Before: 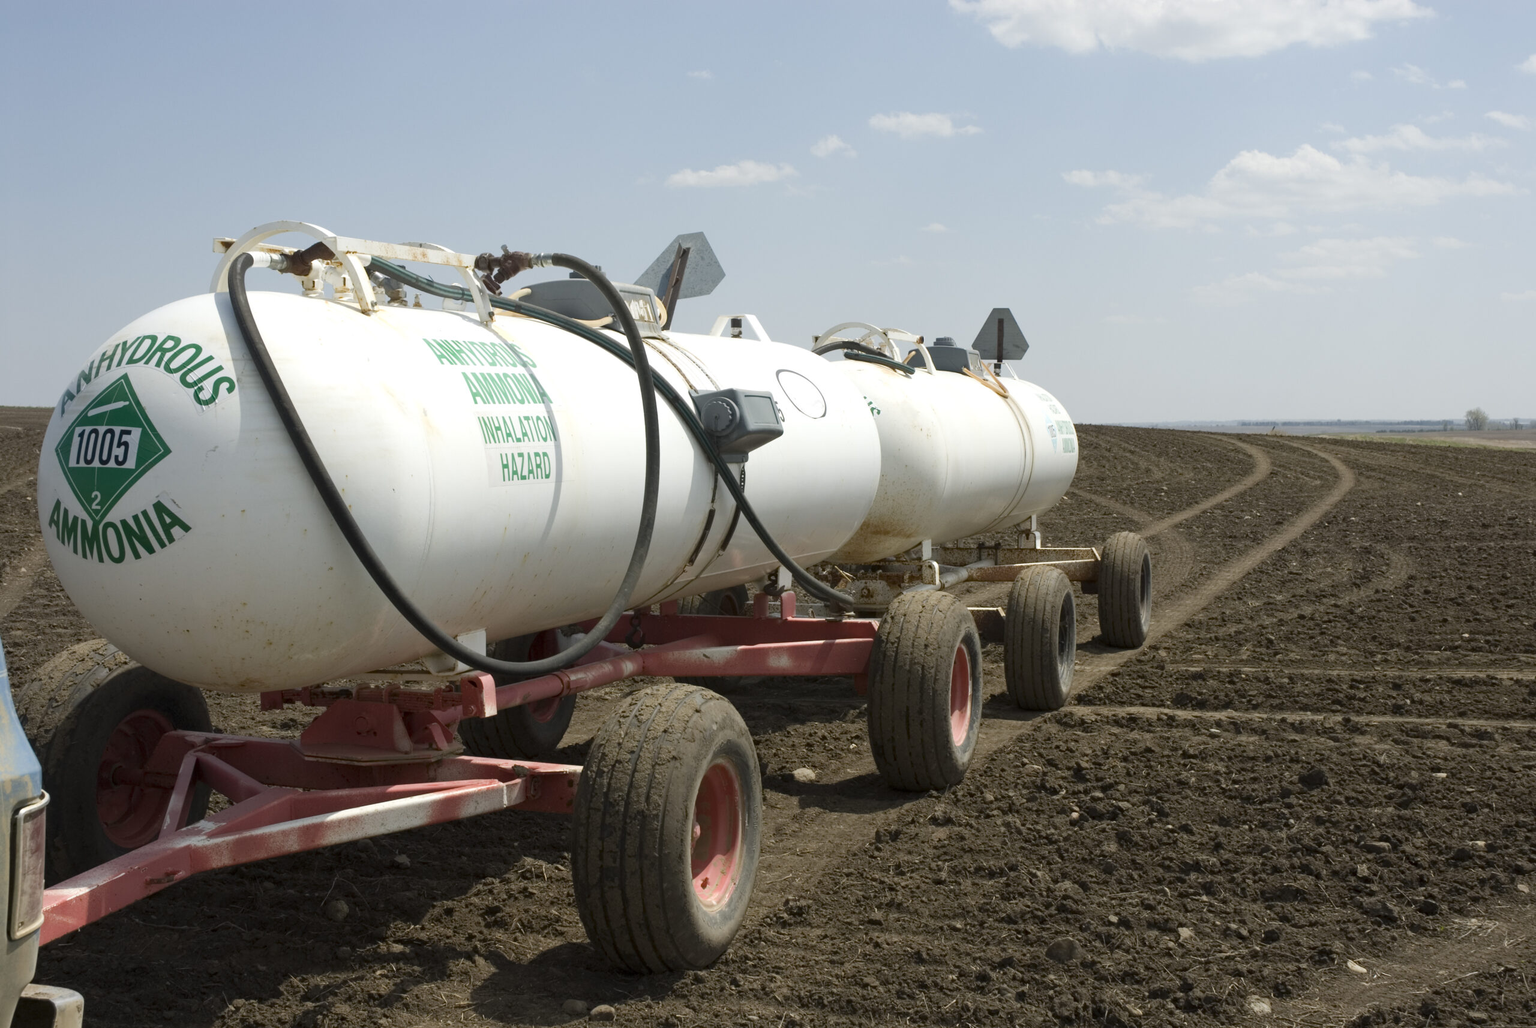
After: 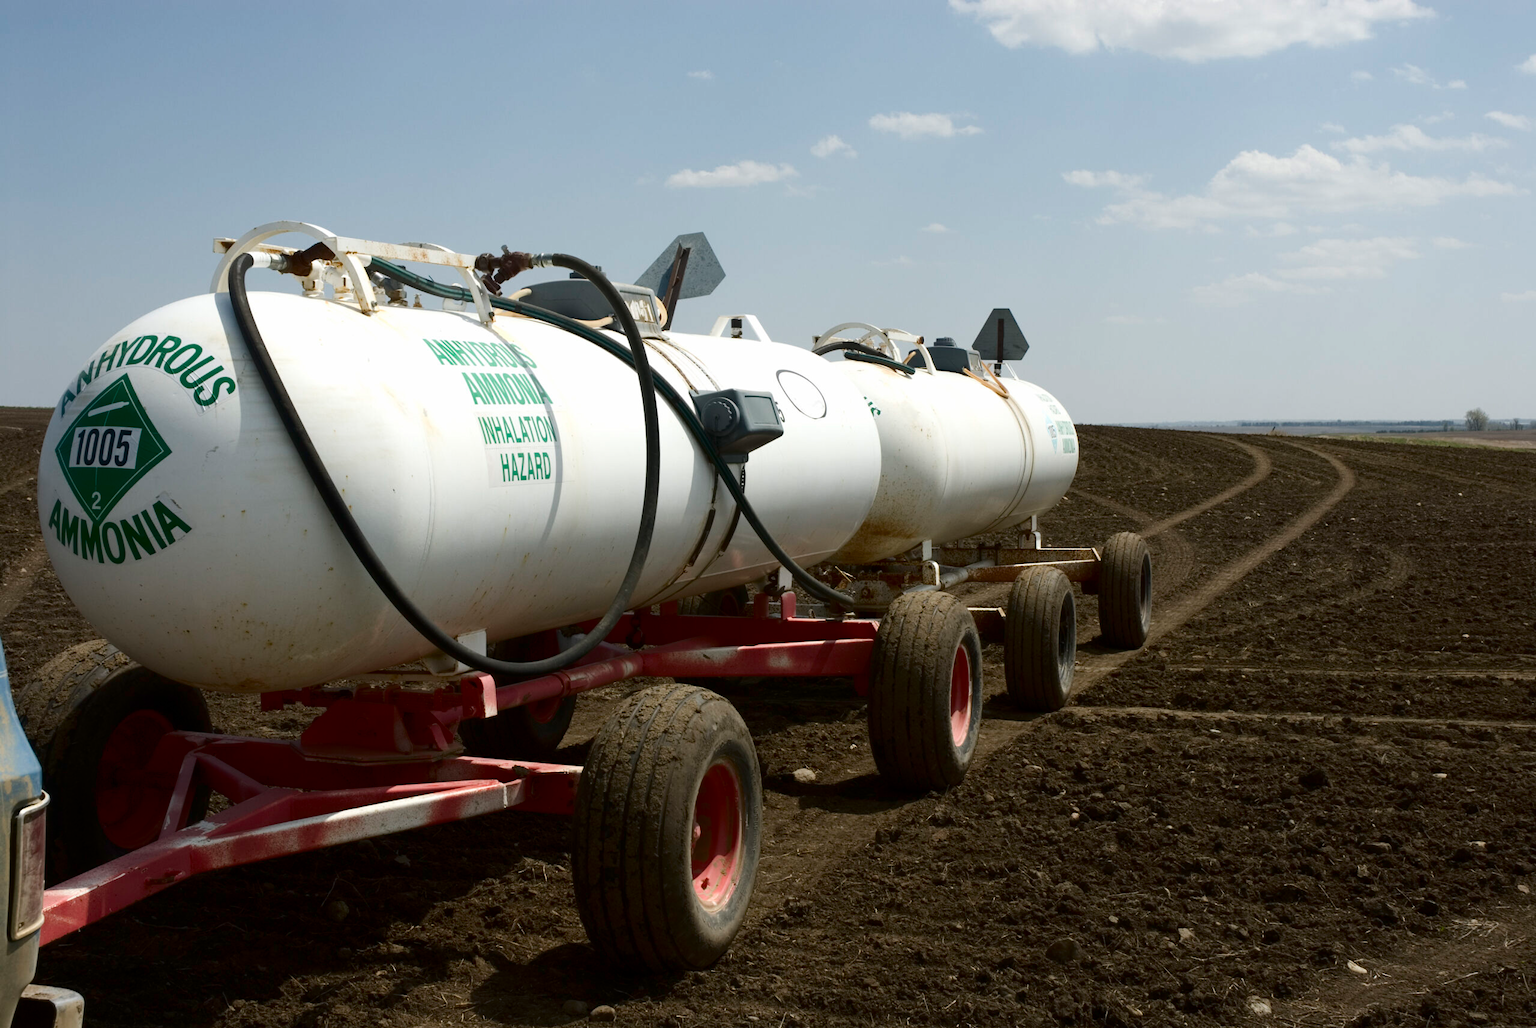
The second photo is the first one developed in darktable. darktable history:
contrast brightness saturation: contrast 0.127, brightness -0.238, saturation 0.15
haze removal: strength -0.05, compatibility mode true, adaptive false
